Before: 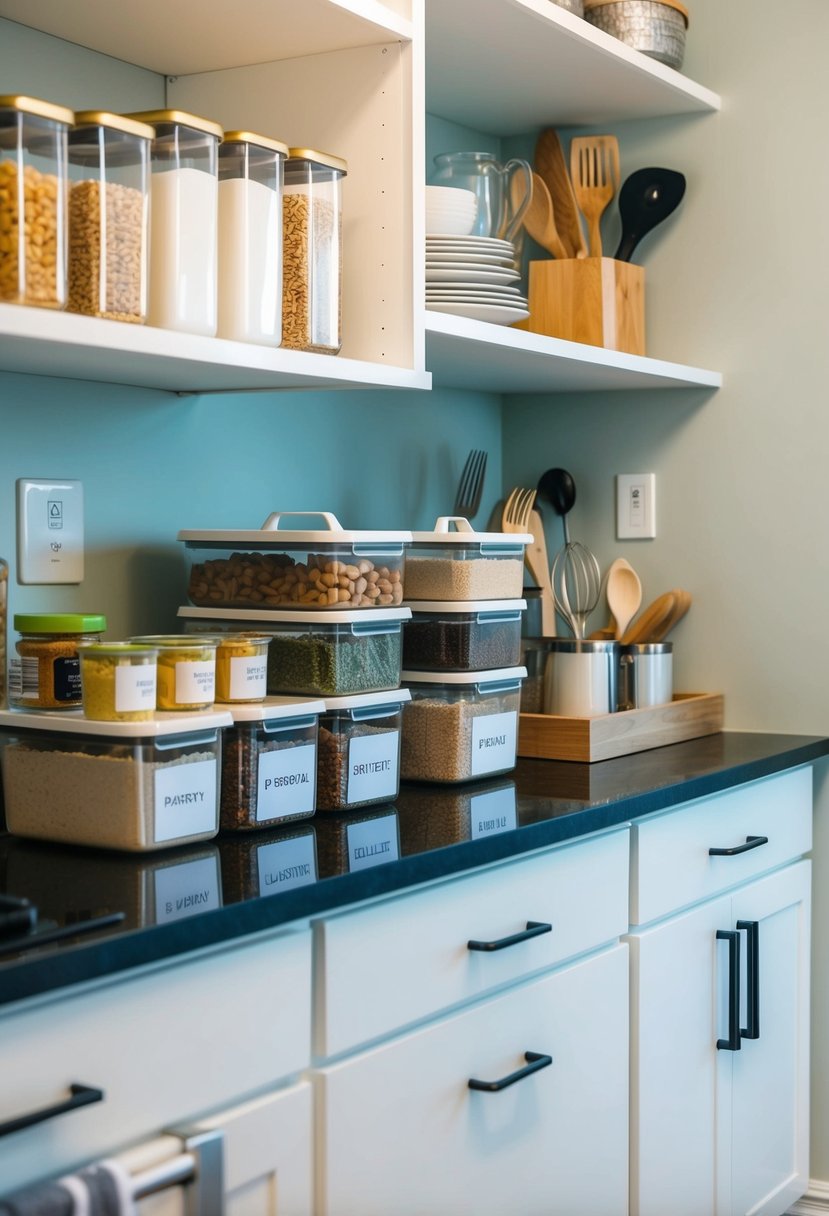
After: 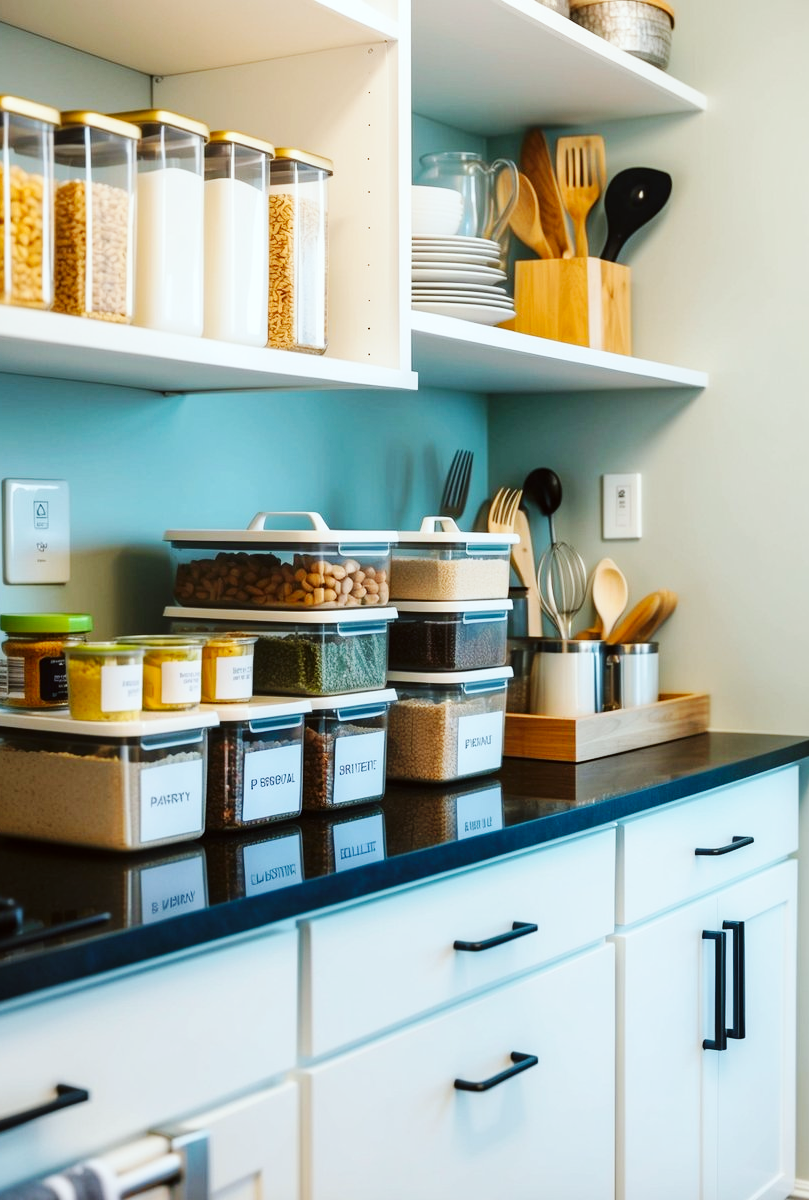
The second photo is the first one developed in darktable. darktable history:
base curve: curves: ch0 [(0, 0) (0.032, 0.025) (0.121, 0.166) (0.206, 0.329) (0.605, 0.79) (1, 1)], preserve colors none
color correction: highlights a* -2.73, highlights b* -2.09, shadows a* 2.41, shadows b* 2.73
crop and rotate: left 1.774%, right 0.633%, bottom 1.28%
